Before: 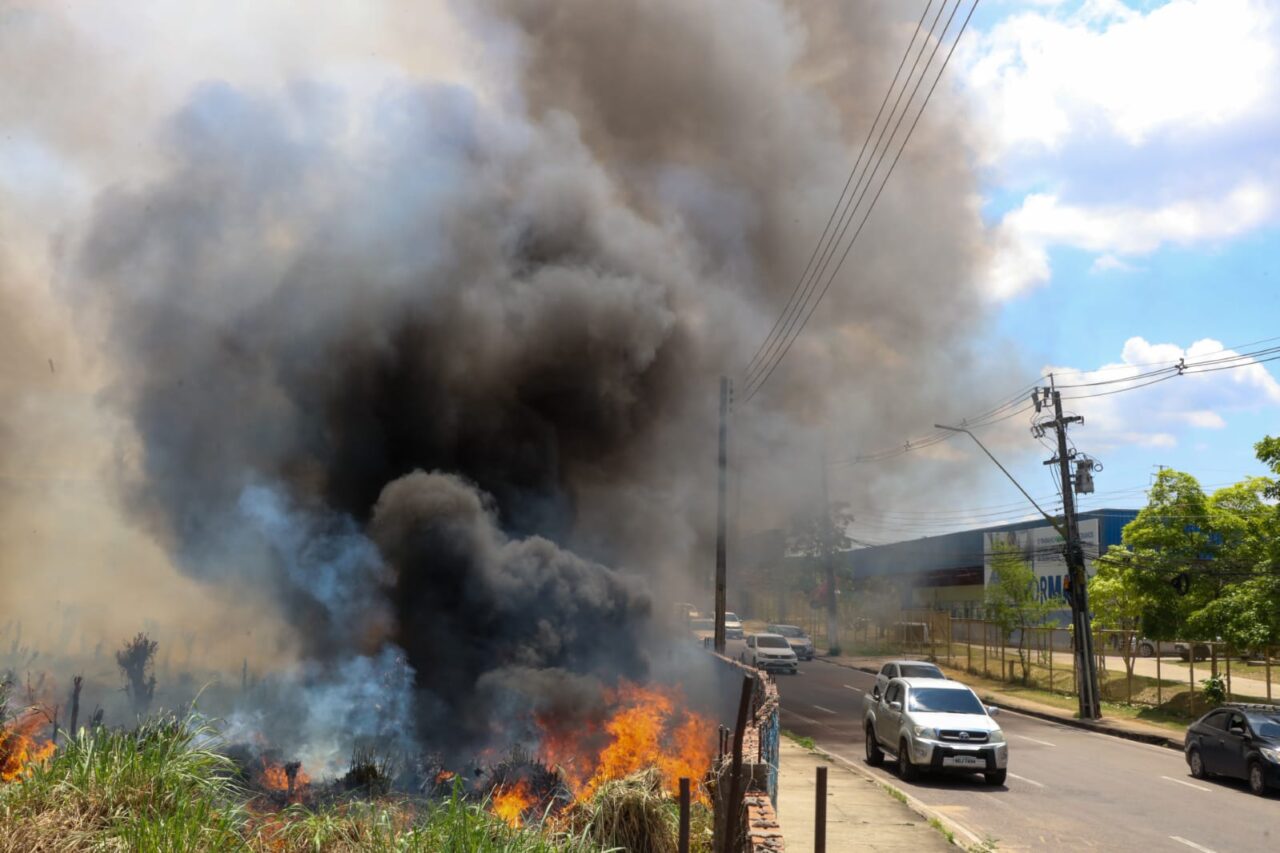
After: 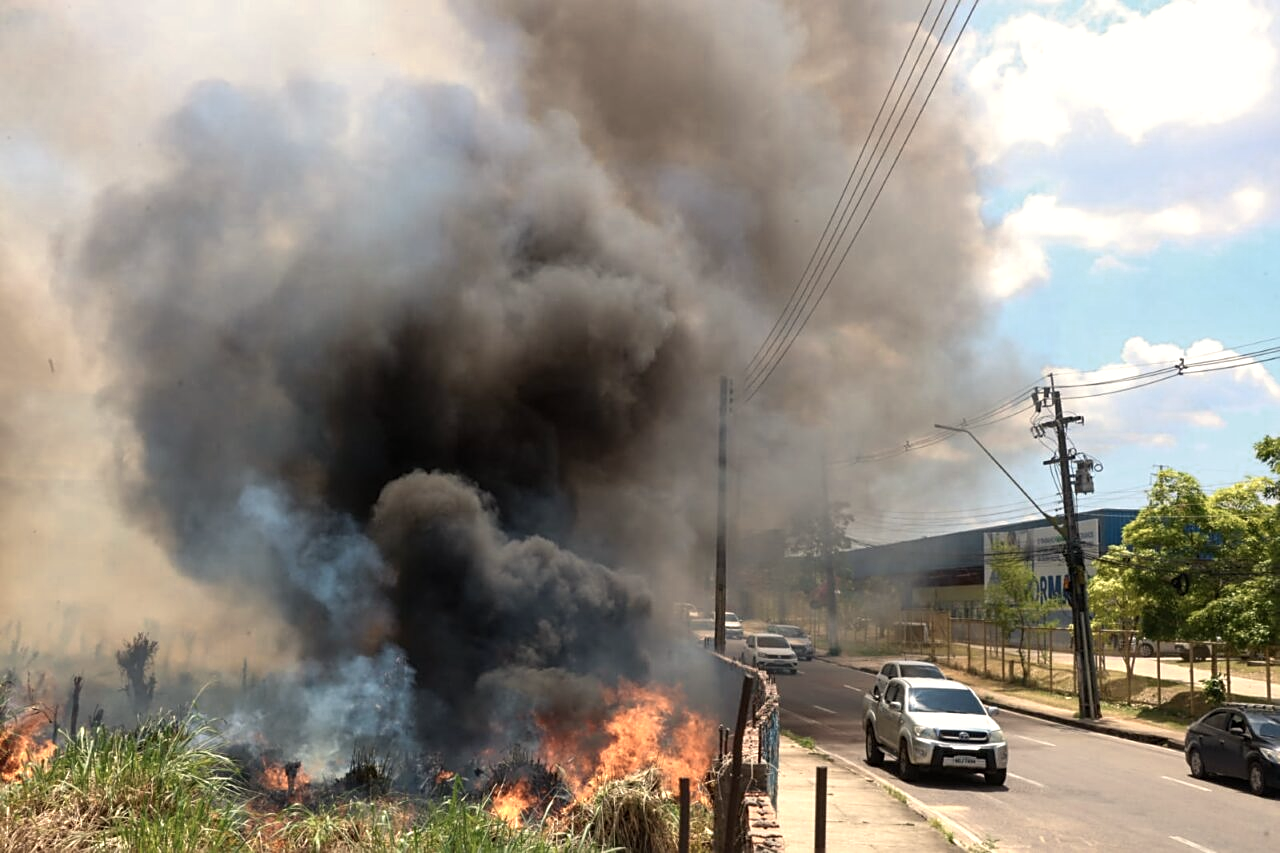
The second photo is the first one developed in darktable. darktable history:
color calibration: x 0.335, y 0.349, temperature 5418.91 K, gamut compression 2.99
sharpen: on, module defaults
color zones: curves: ch0 [(0.018, 0.548) (0.224, 0.64) (0.425, 0.447) (0.675, 0.575) (0.732, 0.579)]; ch1 [(0.066, 0.487) (0.25, 0.5) (0.404, 0.43) (0.75, 0.421) (0.956, 0.421)]; ch2 [(0.044, 0.561) (0.215, 0.465) (0.399, 0.544) (0.465, 0.548) (0.614, 0.447) (0.724, 0.43) (0.882, 0.623) (0.956, 0.632)]
